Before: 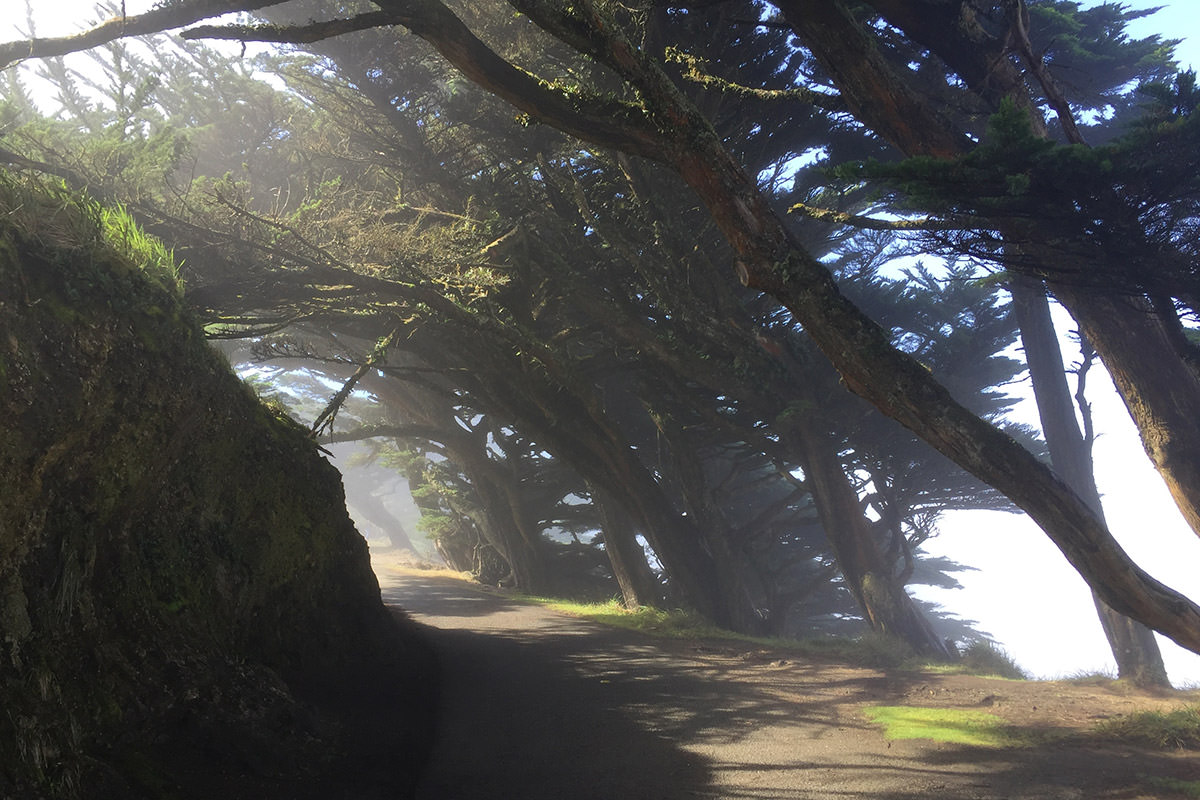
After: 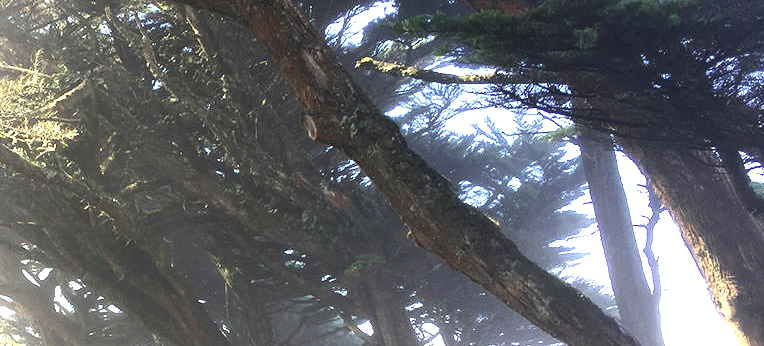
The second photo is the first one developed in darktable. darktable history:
exposure: black level correction 0, exposure 1.1 EV, compensate exposure bias true, compensate highlight preservation false
tone equalizer: -8 EV -0.75 EV, -7 EV -0.7 EV, -6 EV -0.6 EV, -5 EV -0.4 EV, -3 EV 0.4 EV, -2 EV 0.6 EV, -1 EV 0.7 EV, +0 EV 0.75 EV, edges refinement/feathering 500, mask exposure compensation -1.57 EV, preserve details no
crop: left 36.005%, top 18.293%, right 0.31%, bottom 38.444%
